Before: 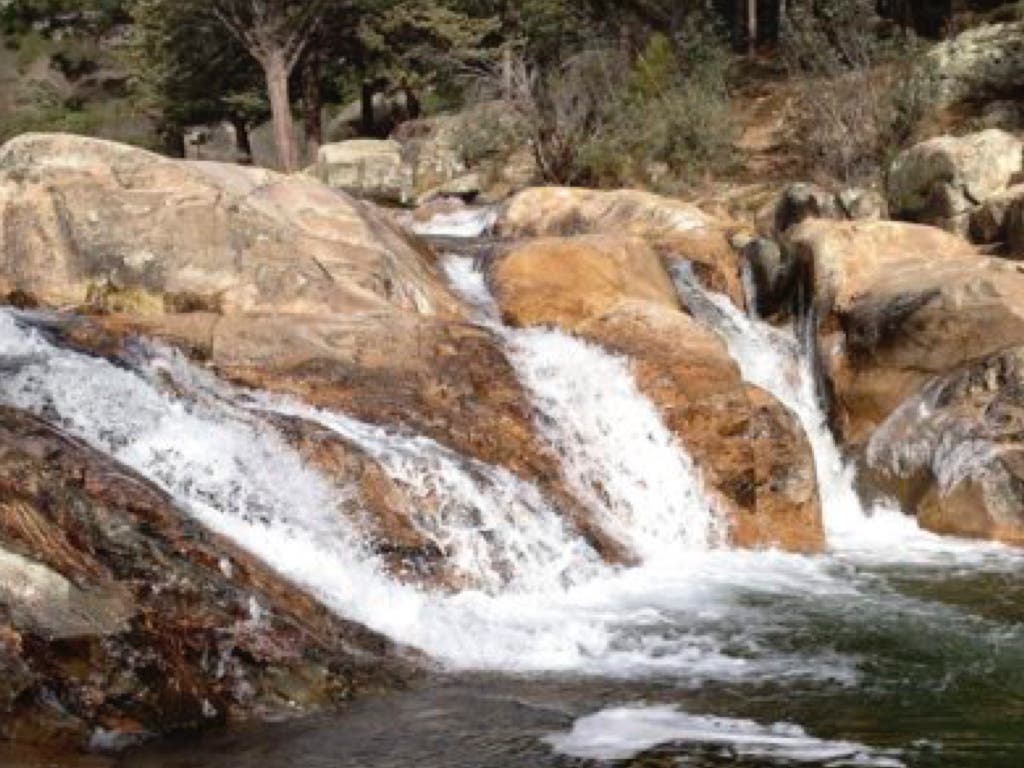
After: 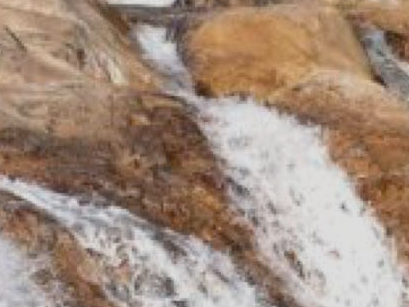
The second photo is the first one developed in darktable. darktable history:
crop: left 30%, top 30%, right 30%, bottom 30%
exposure: exposure -0.462 EV, compensate highlight preservation false
